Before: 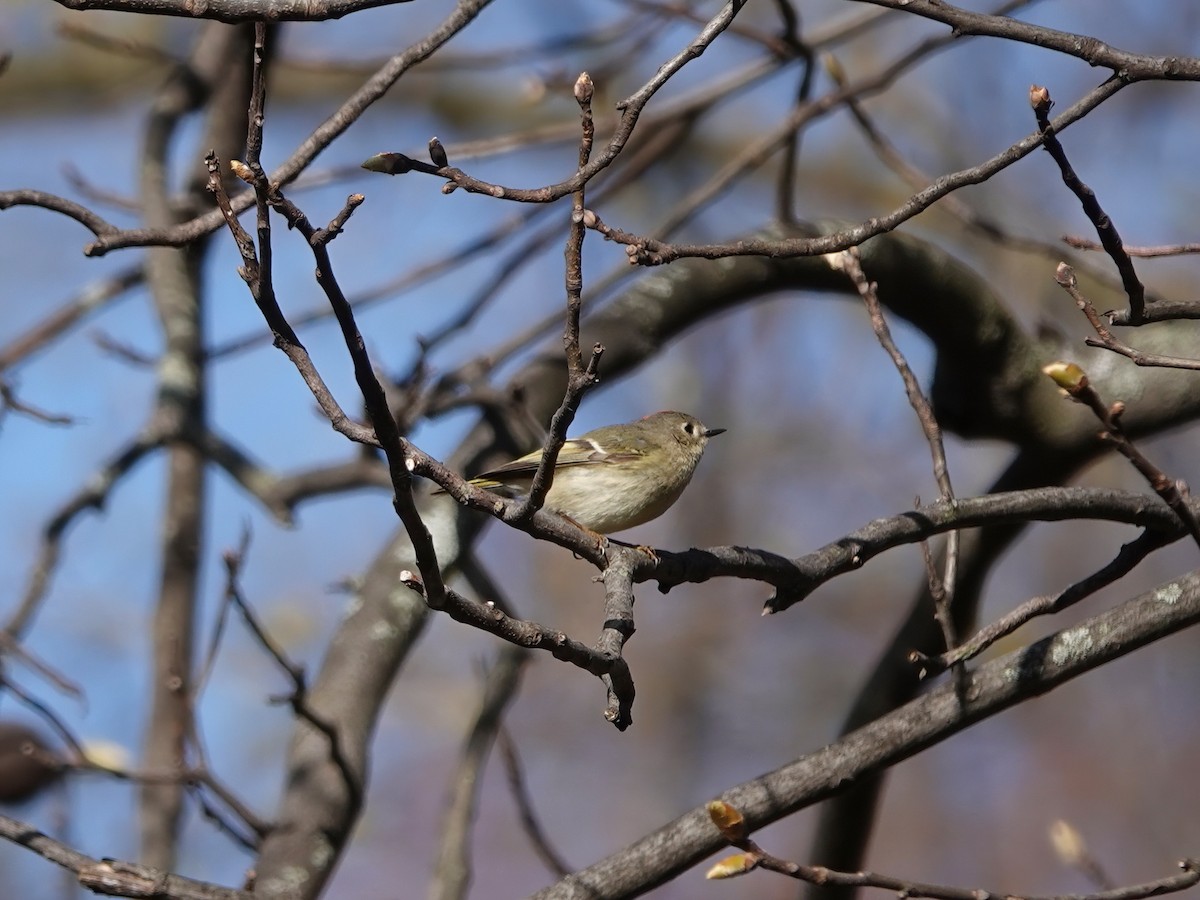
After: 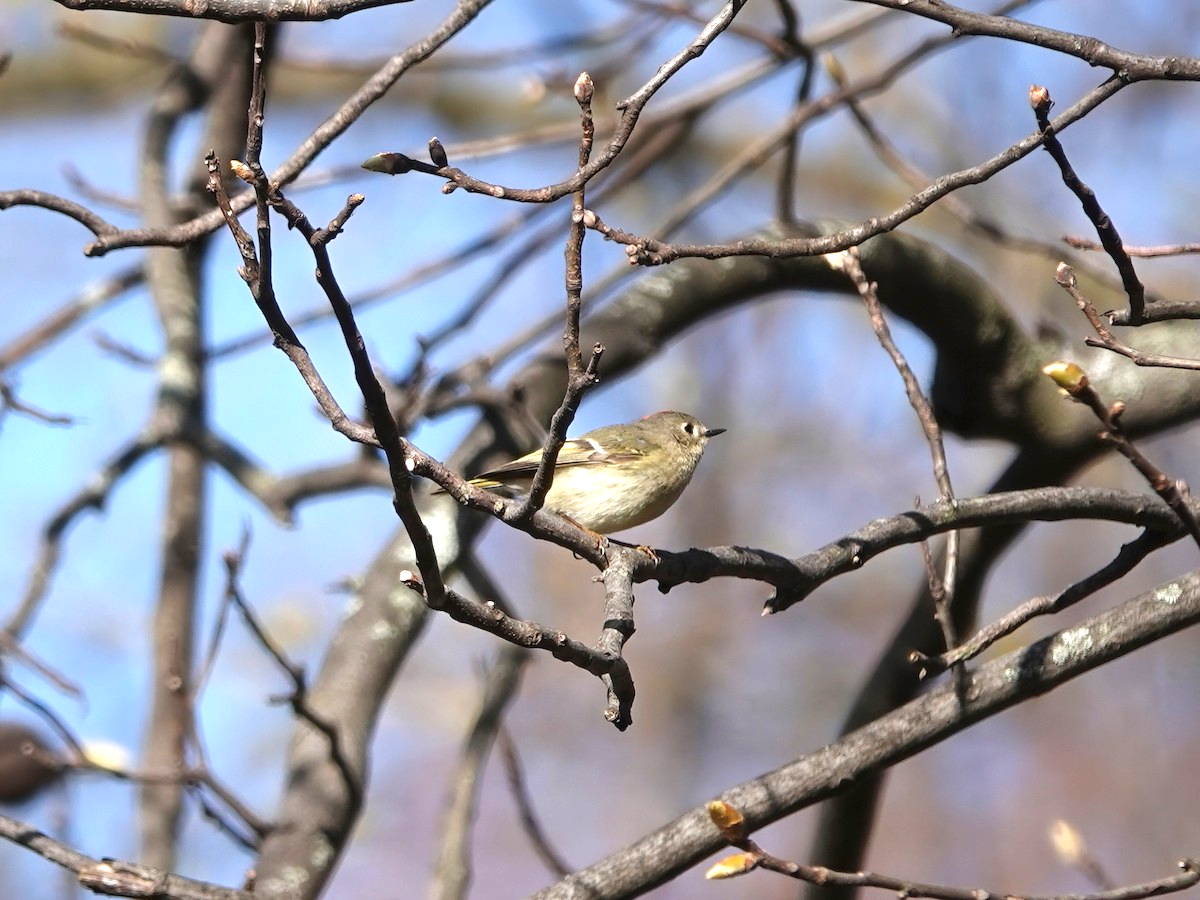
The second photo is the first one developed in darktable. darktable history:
exposure: black level correction 0, exposure 1.023 EV, compensate exposure bias true, compensate highlight preservation false
